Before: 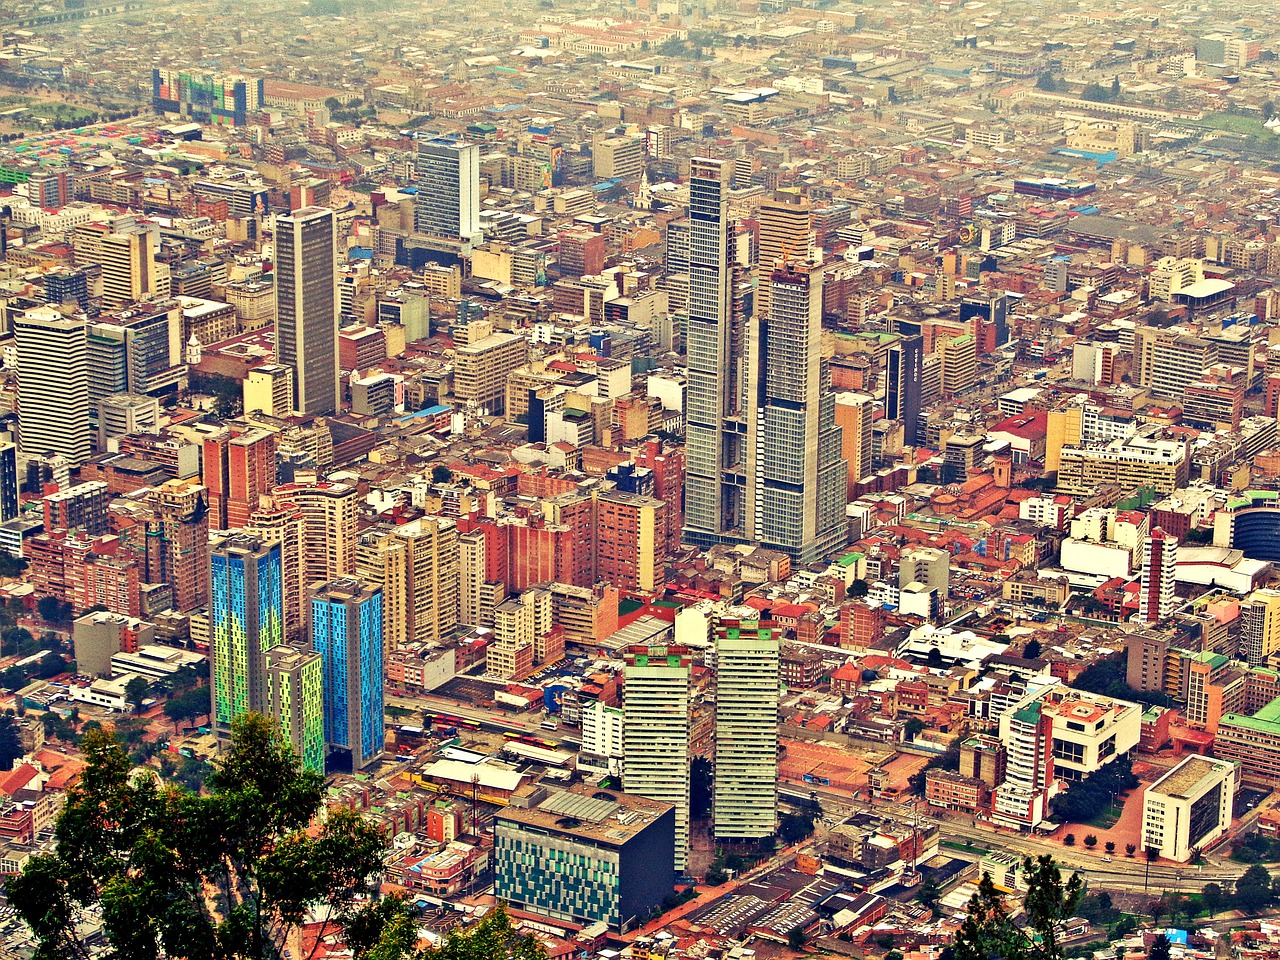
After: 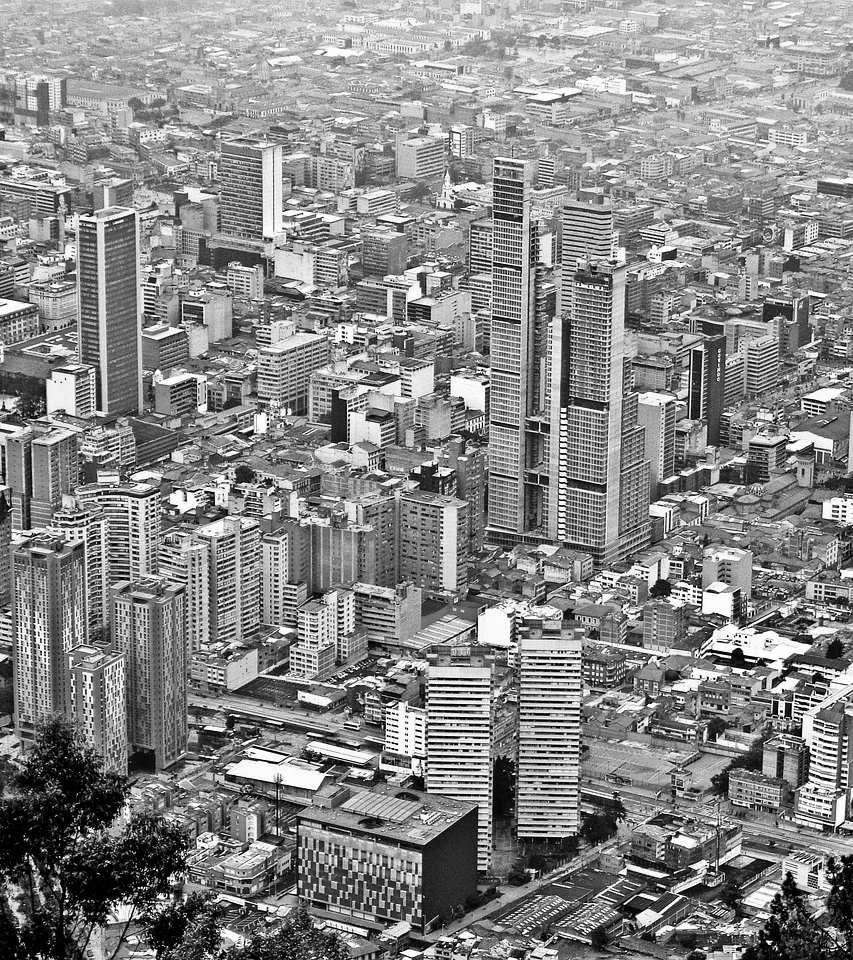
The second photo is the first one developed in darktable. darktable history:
crop and rotate: left 15.446%, right 17.836%
monochrome: on, module defaults
